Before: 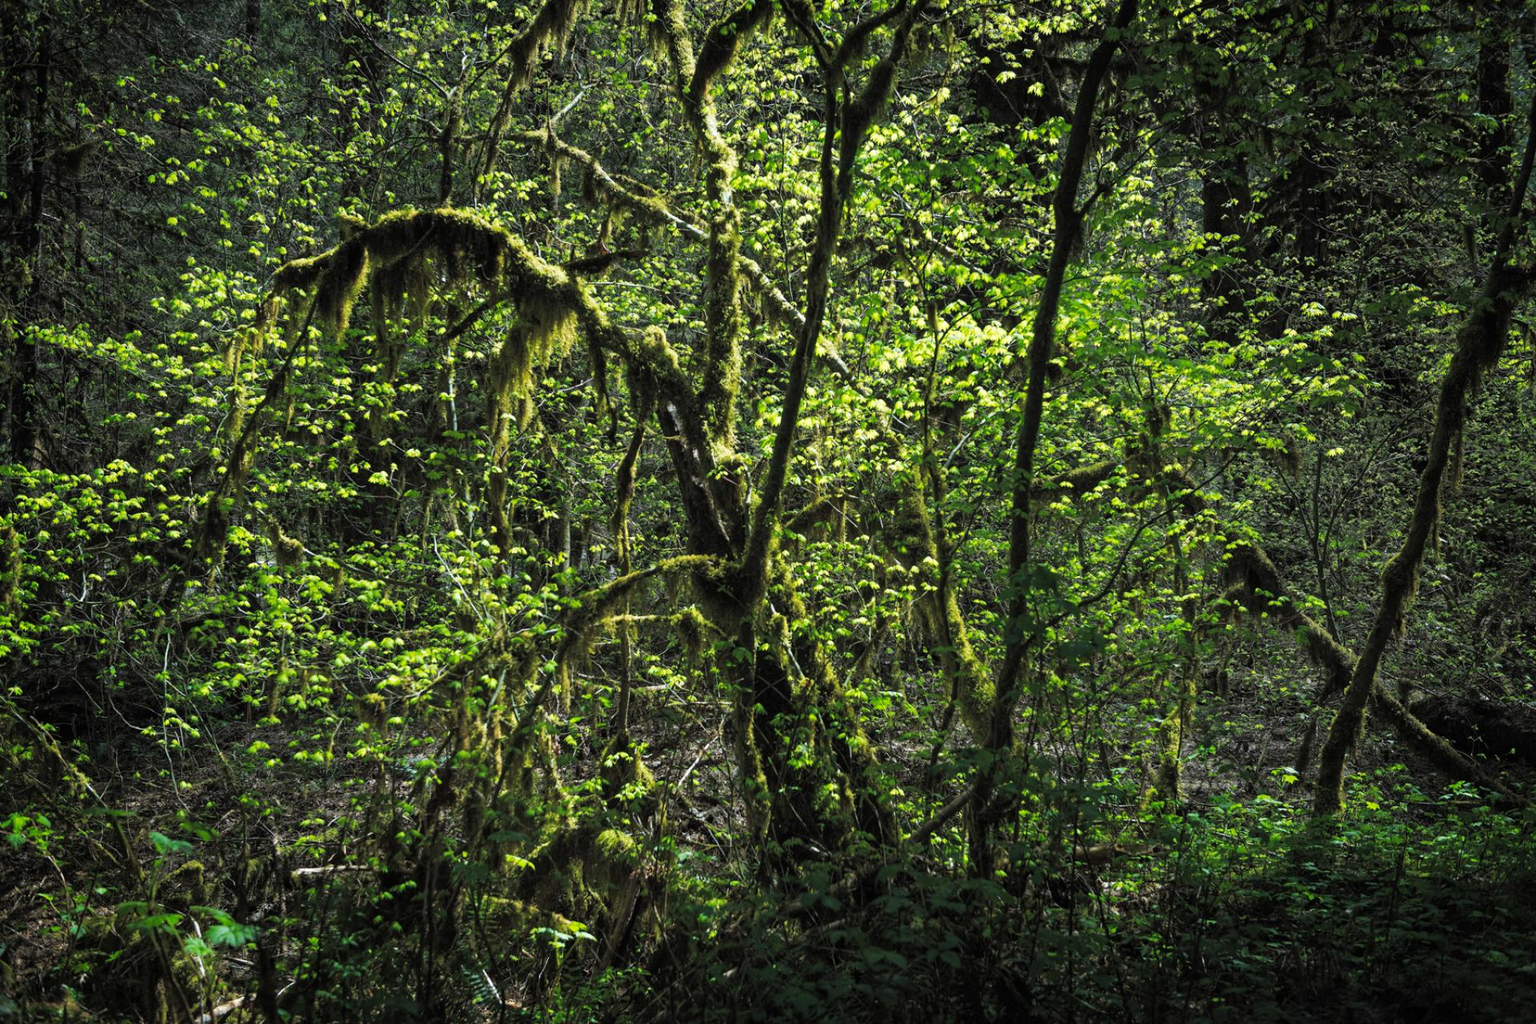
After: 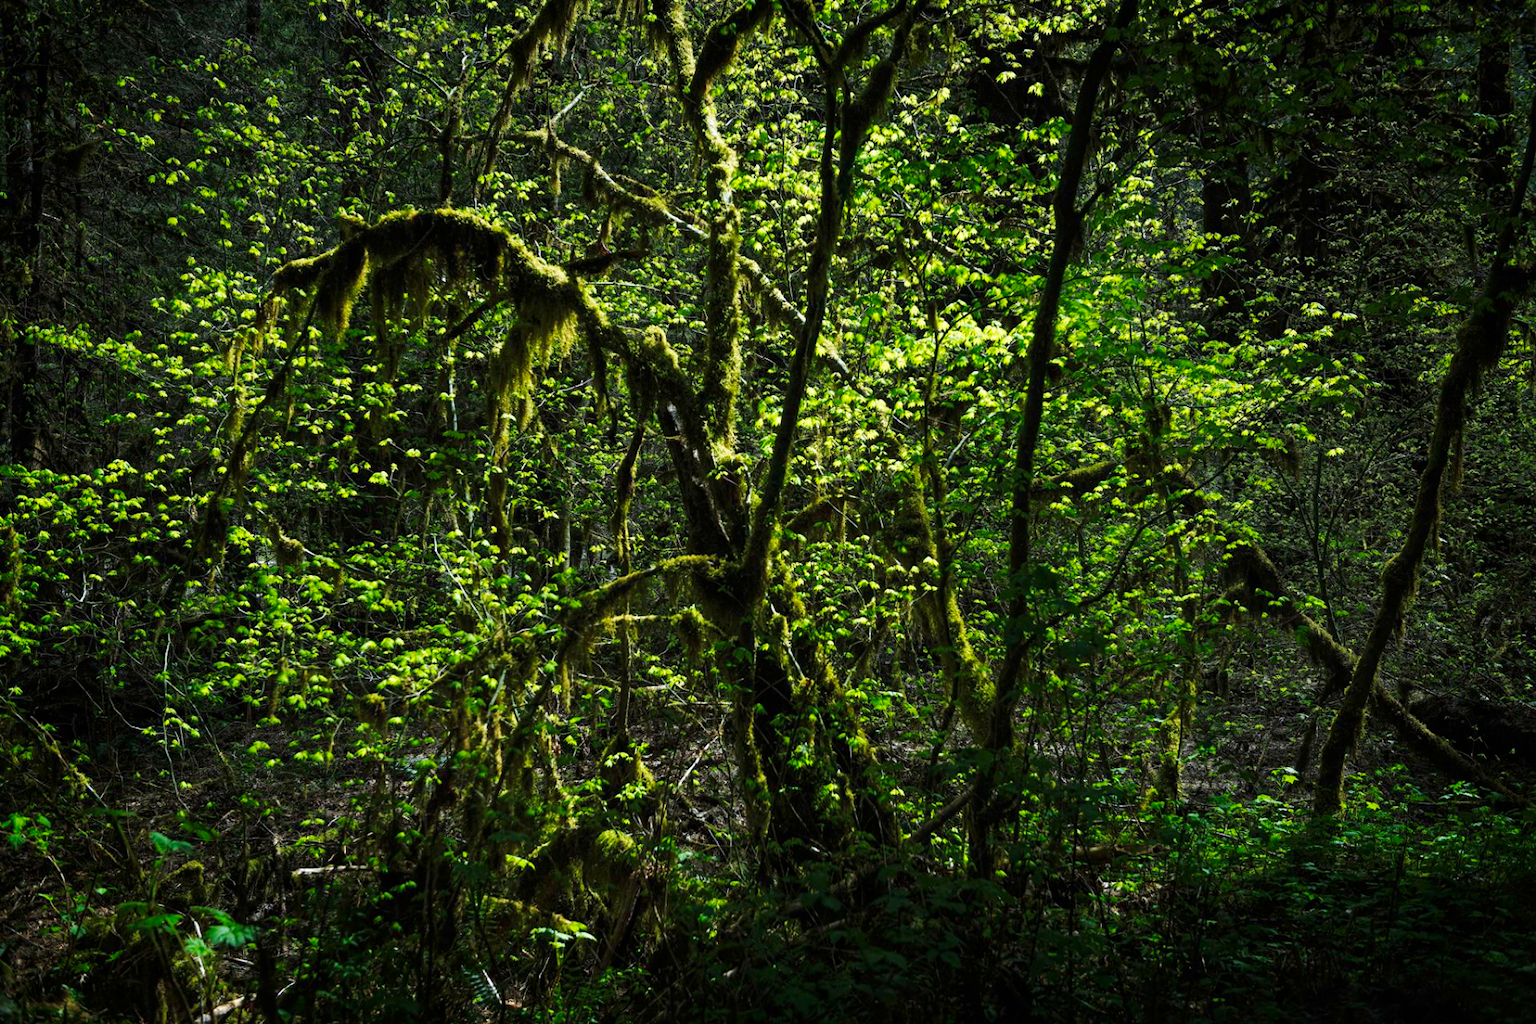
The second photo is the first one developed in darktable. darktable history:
base curve: curves: ch0 [(0, 0) (0.472, 0.455) (1, 1)], preserve colors none
contrast brightness saturation: contrast 0.12, brightness -0.12, saturation 0.2
